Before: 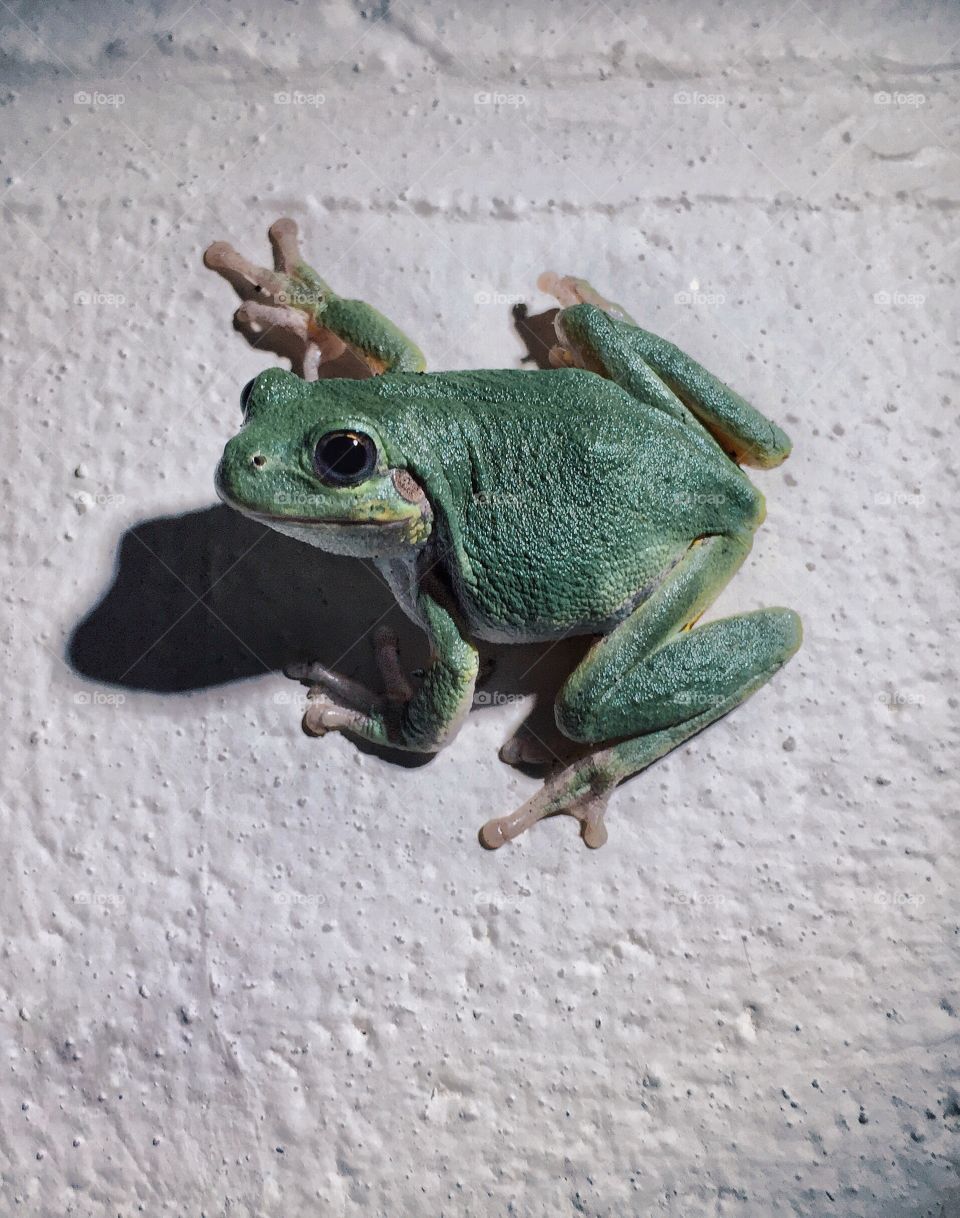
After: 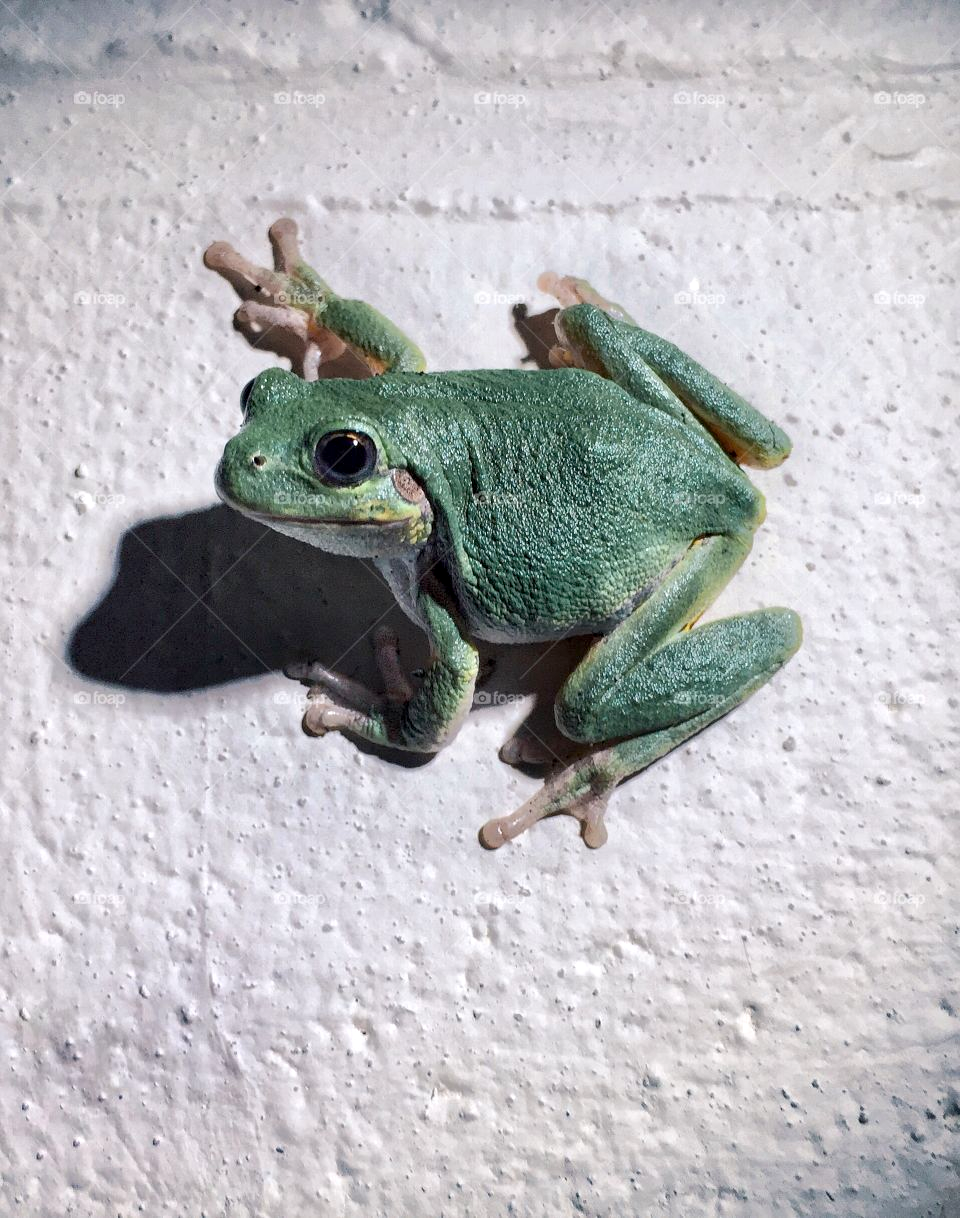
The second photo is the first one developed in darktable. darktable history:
exposure: black level correction 0.004, exposure 0.385 EV, compensate highlight preservation false
